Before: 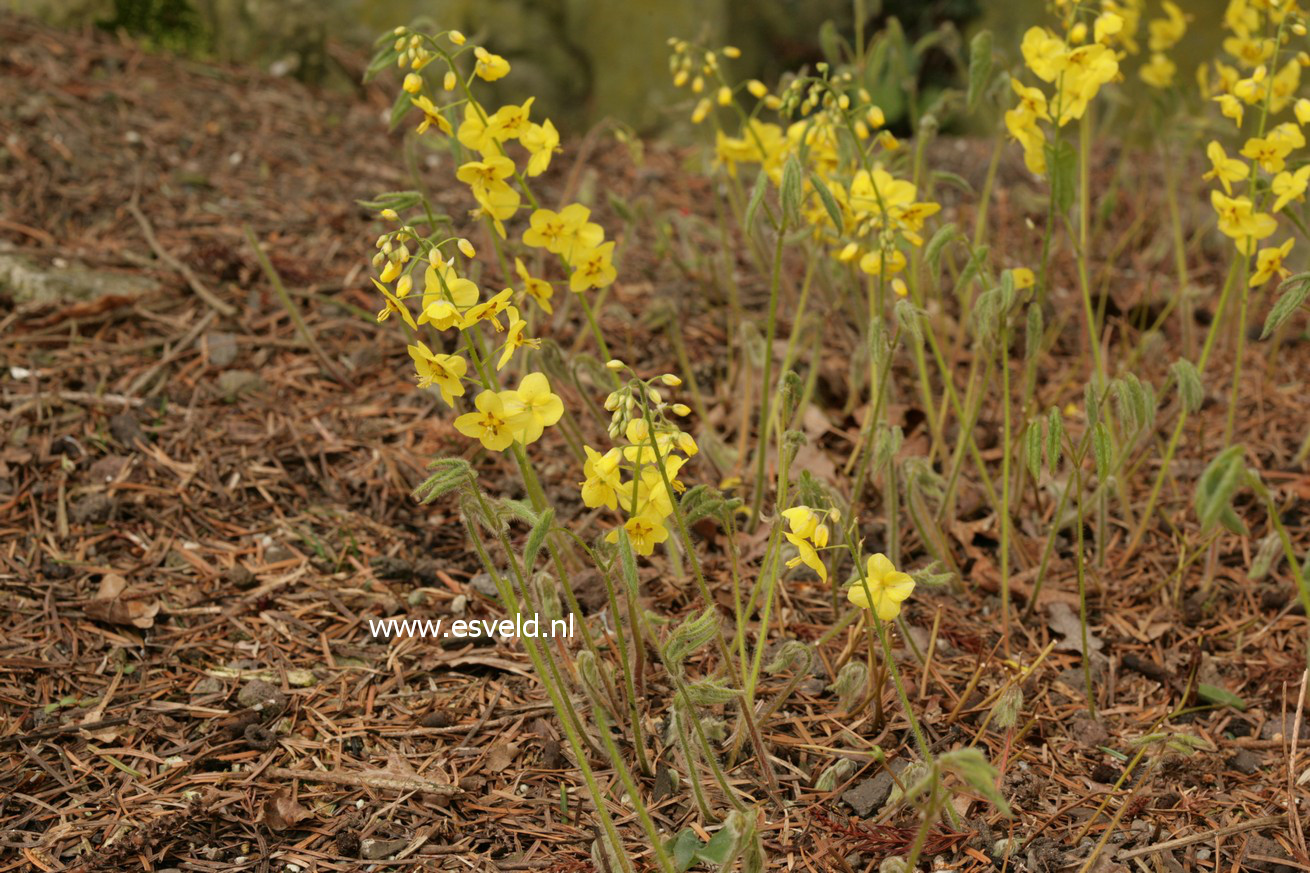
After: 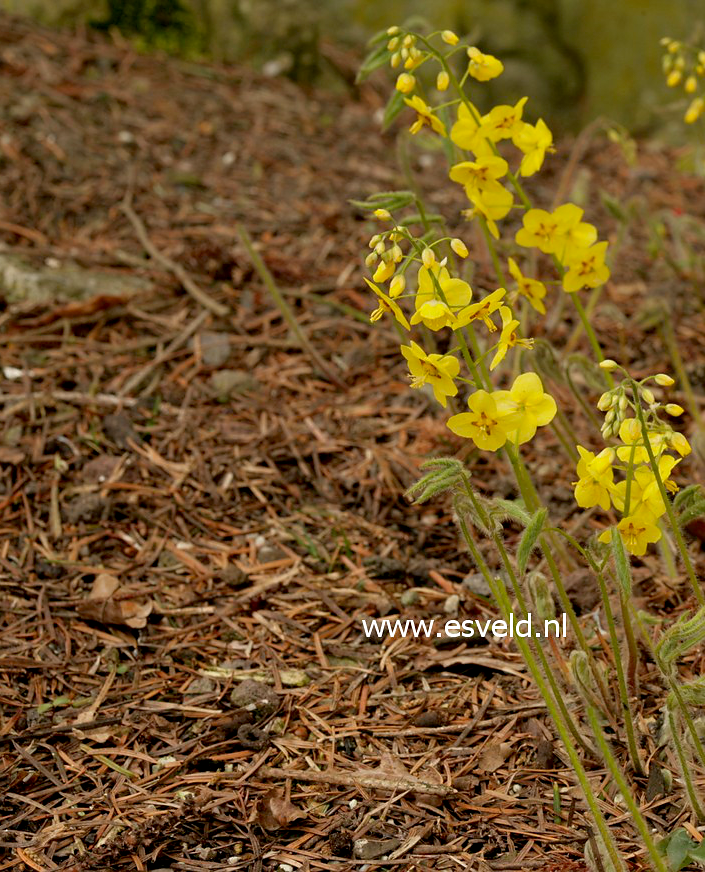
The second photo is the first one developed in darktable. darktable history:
vibrance: vibrance 50%
sharpen: radius 1, threshold 1
exposure: black level correction 0.009, exposure 0.014 EV, compensate highlight preservation false
crop: left 0.587%, right 45.588%, bottom 0.086%
